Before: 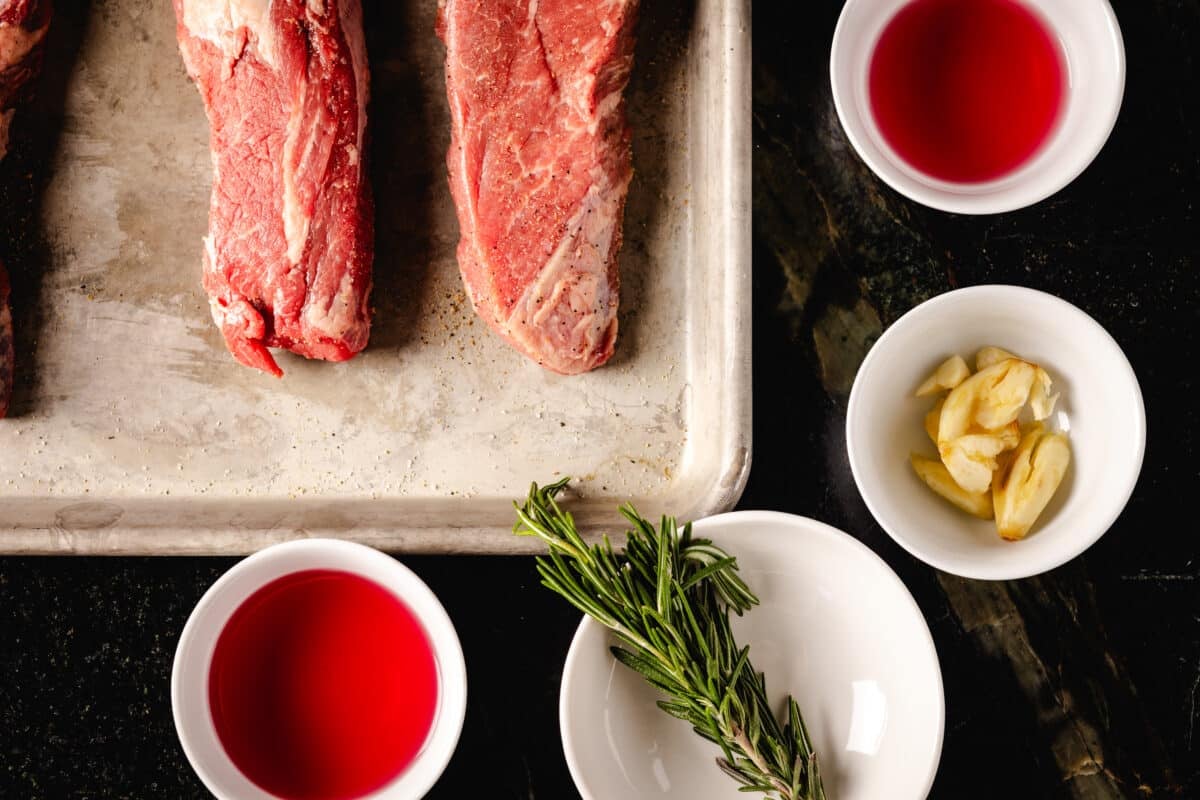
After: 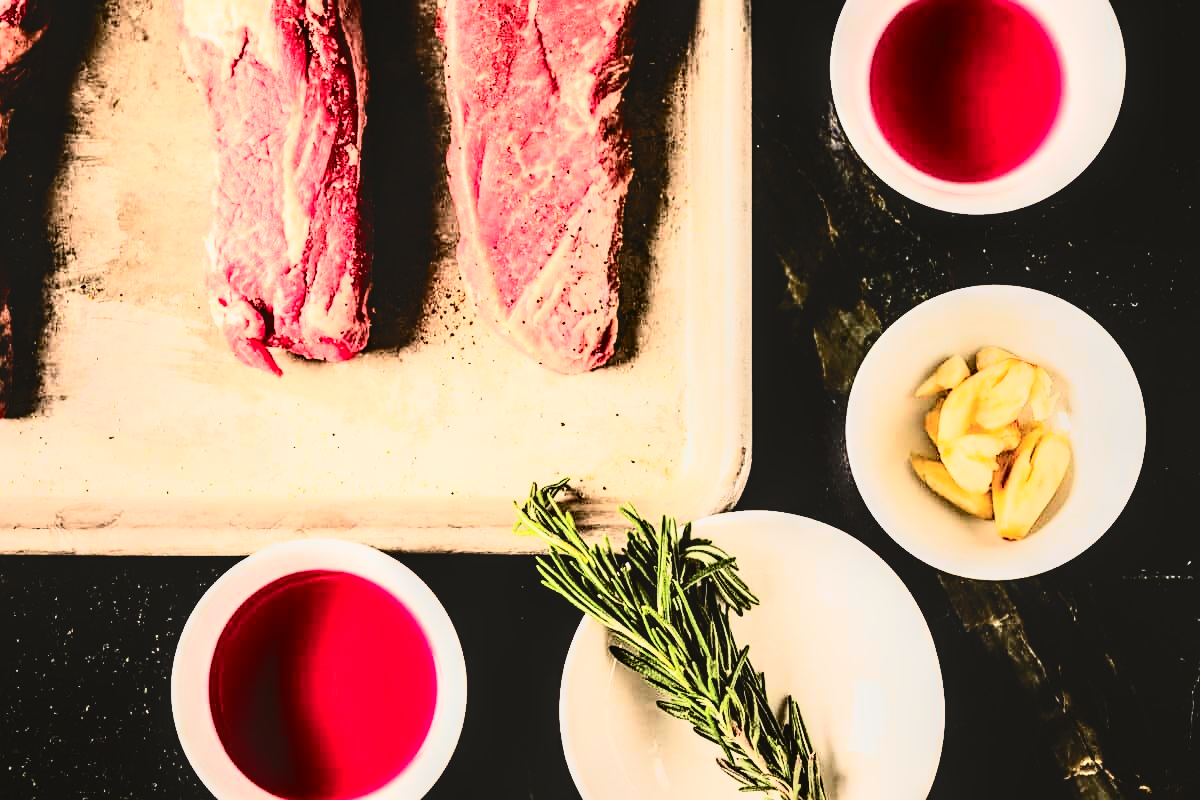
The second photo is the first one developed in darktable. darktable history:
tone curve: curves: ch0 [(0, 0.026) (0.184, 0.172) (0.391, 0.468) (0.446, 0.56) (0.605, 0.758) (0.831, 0.931) (0.992, 1)]; ch1 [(0, 0) (0.437, 0.447) (0.501, 0.502) (0.538, 0.539) (0.574, 0.589) (0.617, 0.64) (0.699, 0.749) (0.859, 0.919) (1, 1)]; ch2 [(0, 0) (0.33, 0.301) (0.421, 0.443) (0.447, 0.482) (0.499, 0.509) (0.538, 0.564) (0.585, 0.615) (0.664, 0.664) (1, 1)], color space Lab, independent channels, preserve colors none
rgb curve: curves: ch0 [(0, 0) (0.21, 0.15) (0.24, 0.21) (0.5, 0.75) (0.75, 0.96) (0.89, 0.99) (1, 1)]; ch1 [(0, 0.02) (0.21, 0.13) (0.25, 0.2) (0.5, 0.67) (0.75, 0.9) (0.89, 0.97) (1, 1)]; ch2 [(0, 0.02) (0.21, 0.13) (0.25, 0.2) (0.5, 0.67) (0.75, 0.9) (0.89, 0.97) (1, 1)], compensate middle gray true
sharpen: on, module defaults
local contrast: detail 130%
